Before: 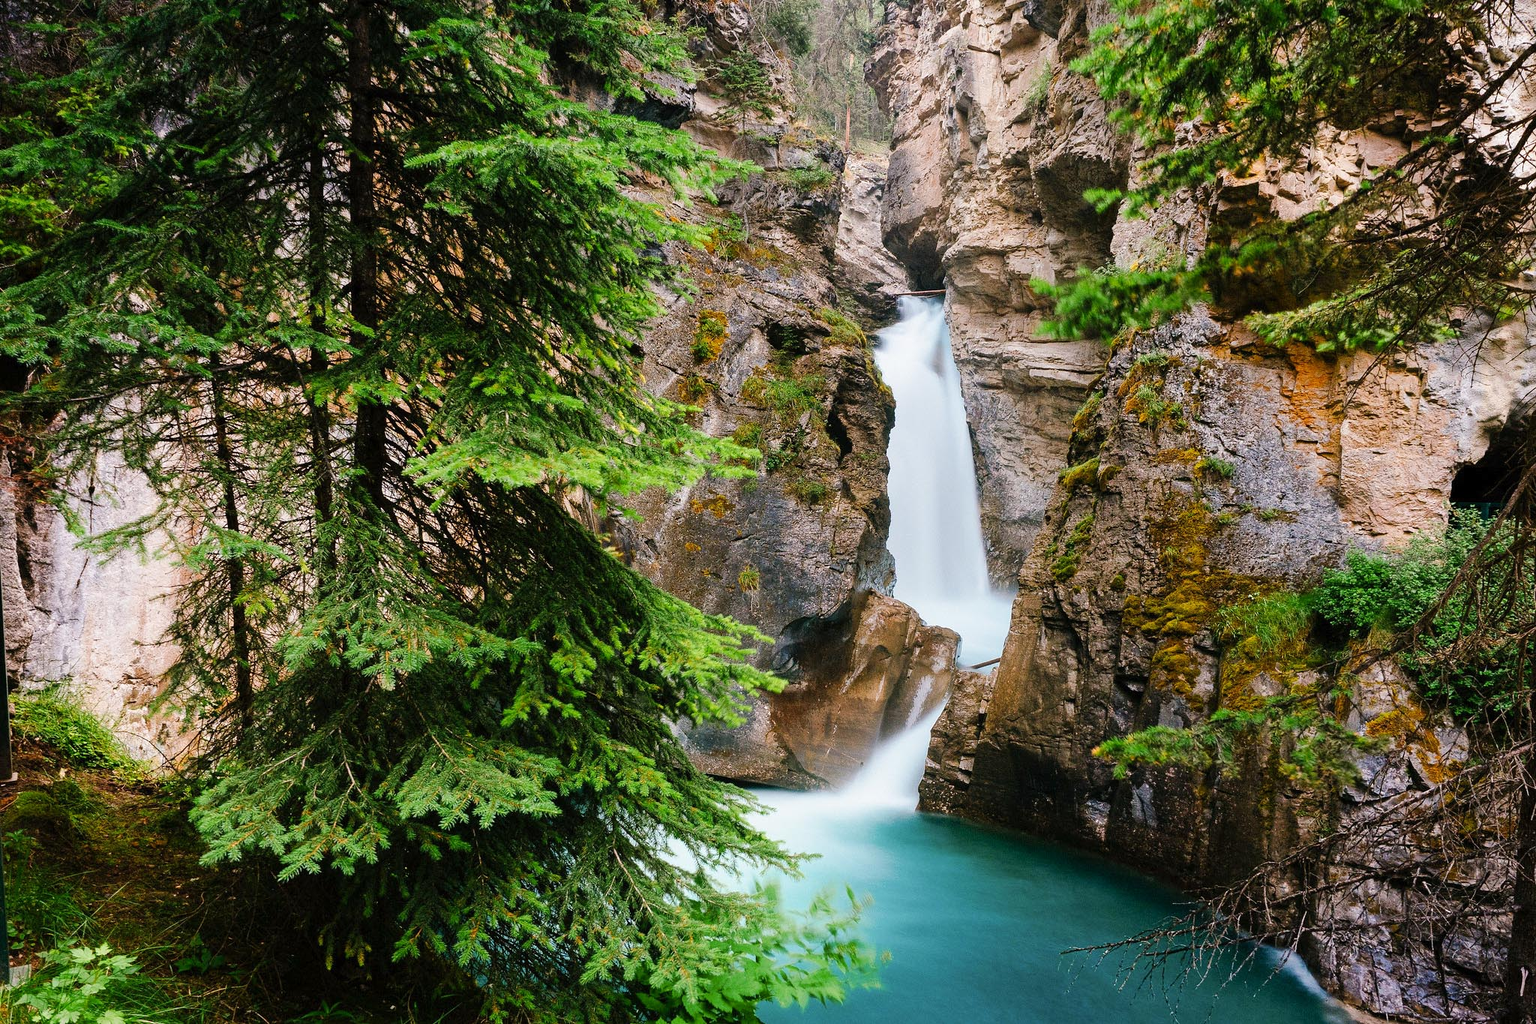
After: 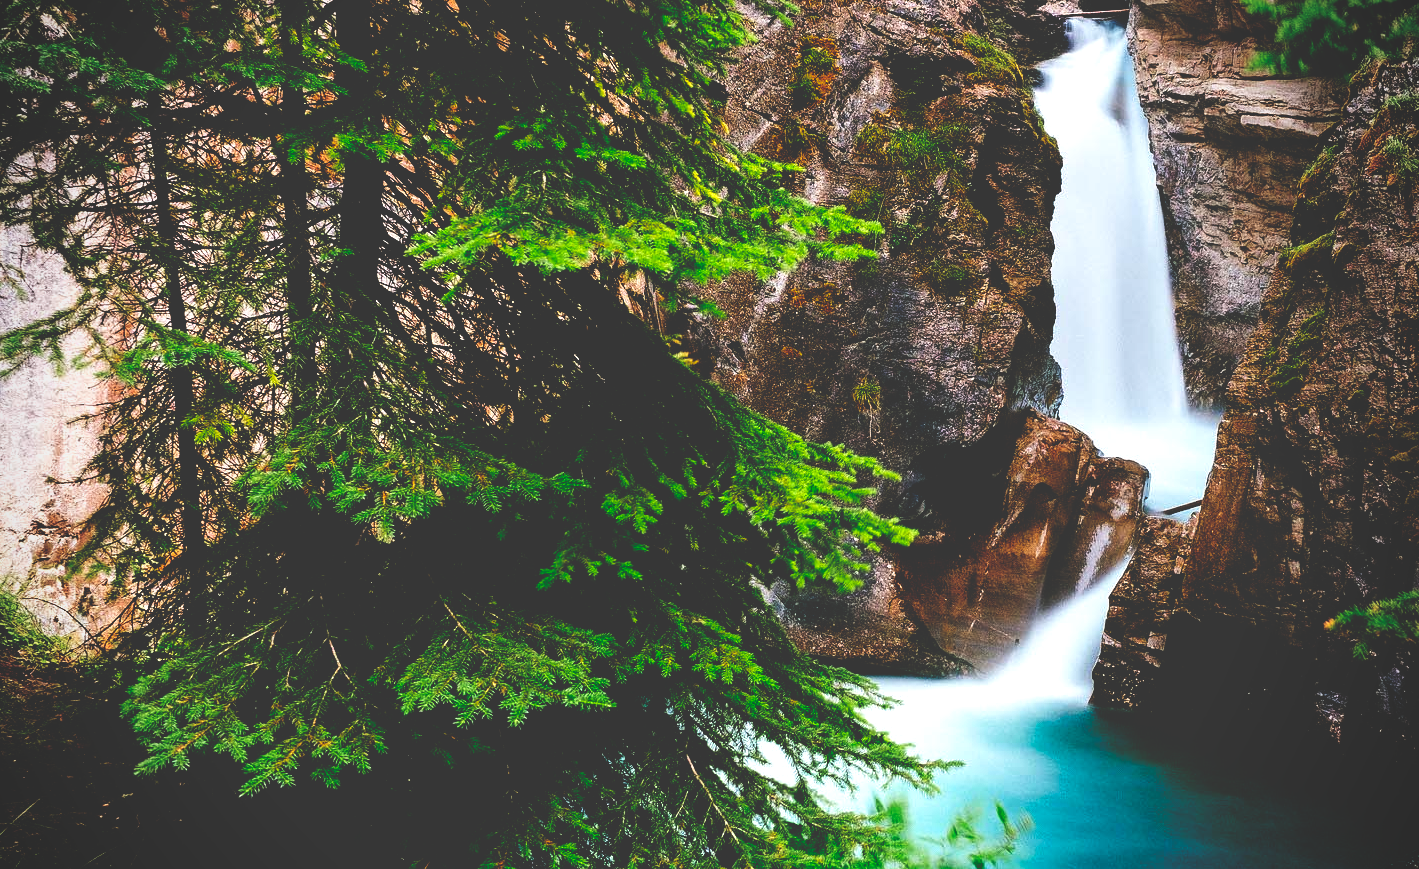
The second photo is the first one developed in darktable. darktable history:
vignetting: on, module defaults
crop: left 6.488%, top 27.668%, right 24.183%, bottom 8.656%
base curve: curves: ch0 [(0, 0.036) (0.083, 0.04) (0.804, 1)], preserve colors none
